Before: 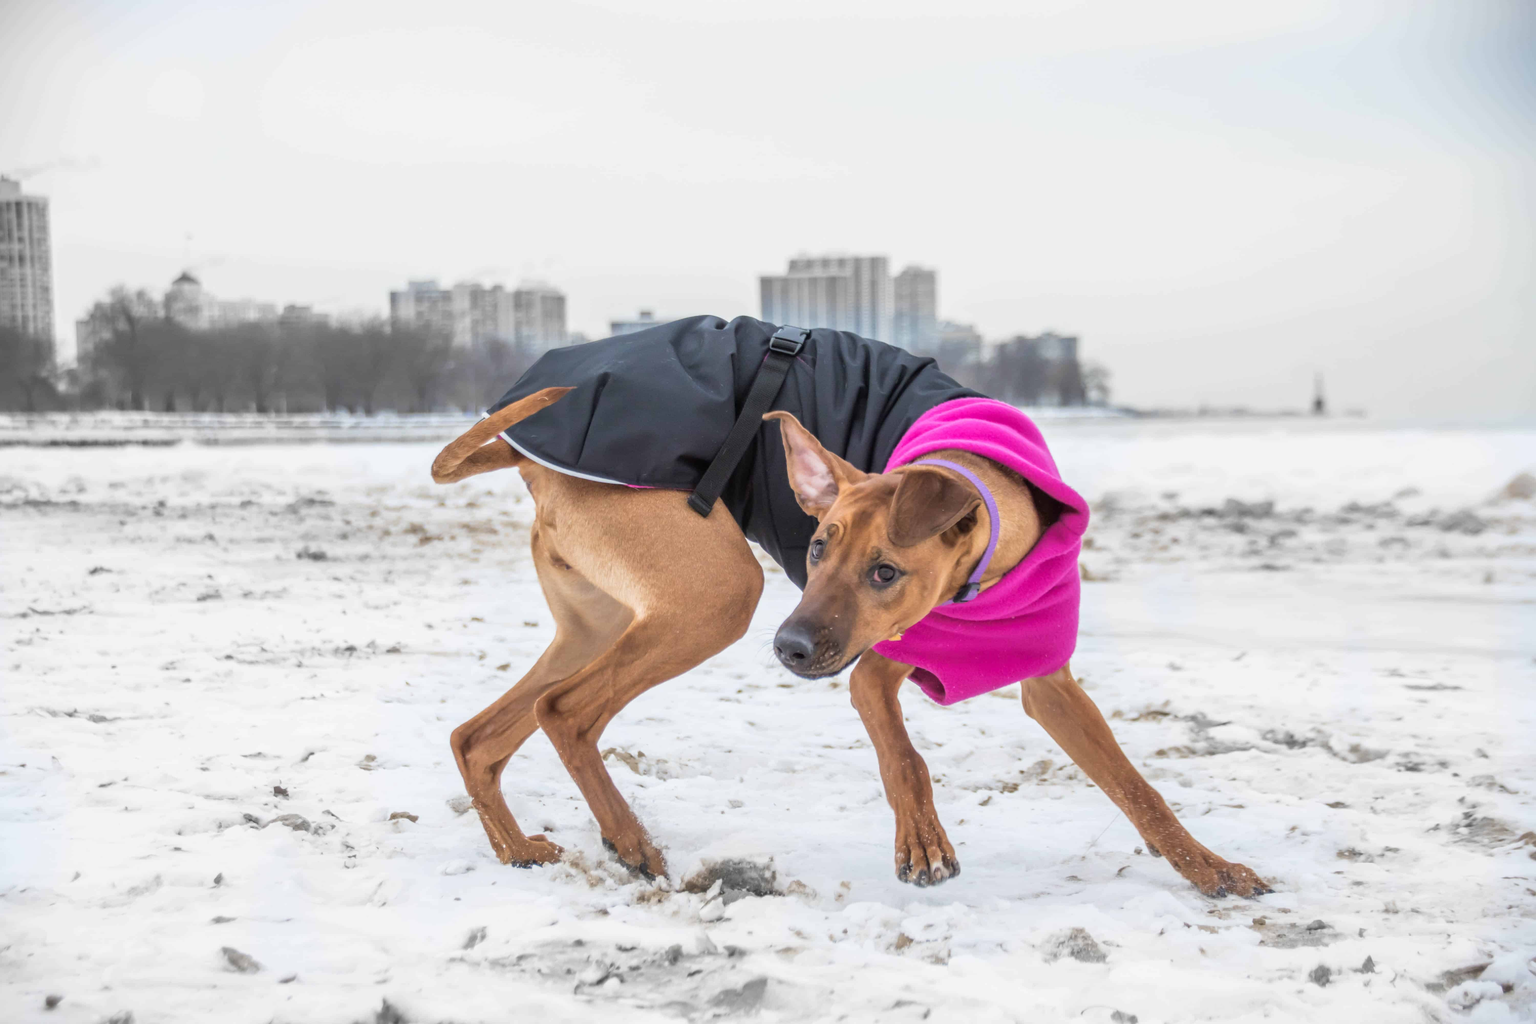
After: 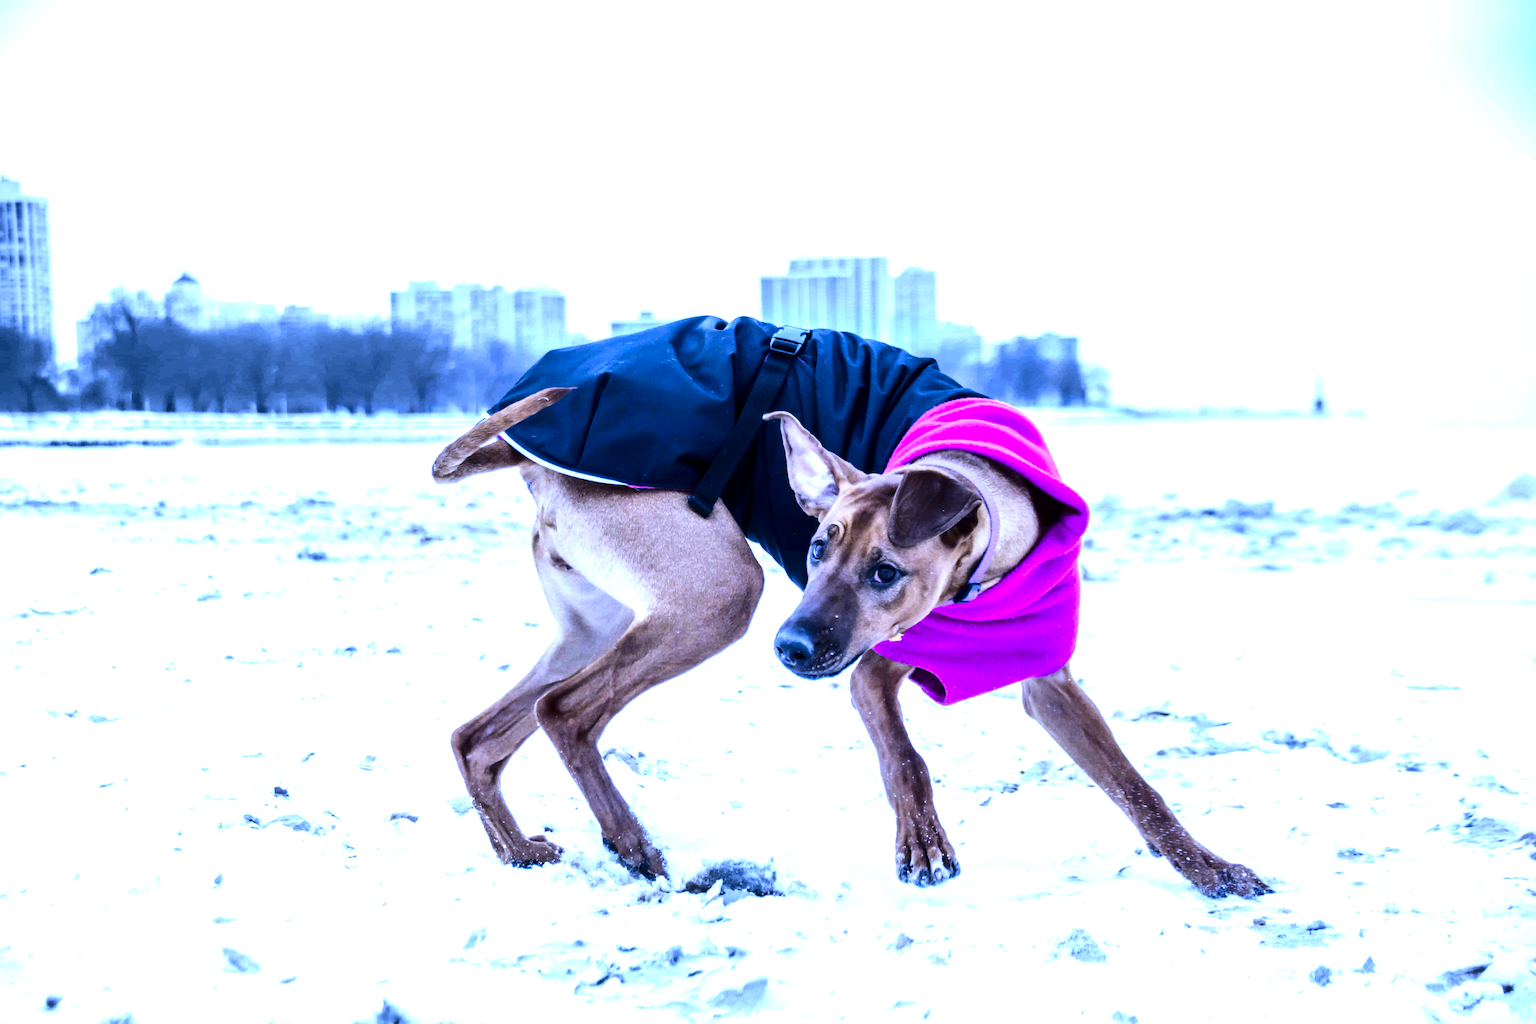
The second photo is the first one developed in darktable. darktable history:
contrast brightness saturation: contrast 0.22, brightness -0.19, saturation 0.24
tone equalizer: -8 EV -1.08 EV, -7 EV -1.01 EV, -6 EV -0.867 EV, -5 EV -0.578 EV, -3 EV 0.578 EV, -2 EV 0.867 EV, -1 EV 1.01 EV, +0 EV 1.08 EV, edges refinement/feathering 500, mask exposure compensation -1.57 EV, preserve details no
white balance: red 0.766, blue 1.537
velvia: on, module defaults
